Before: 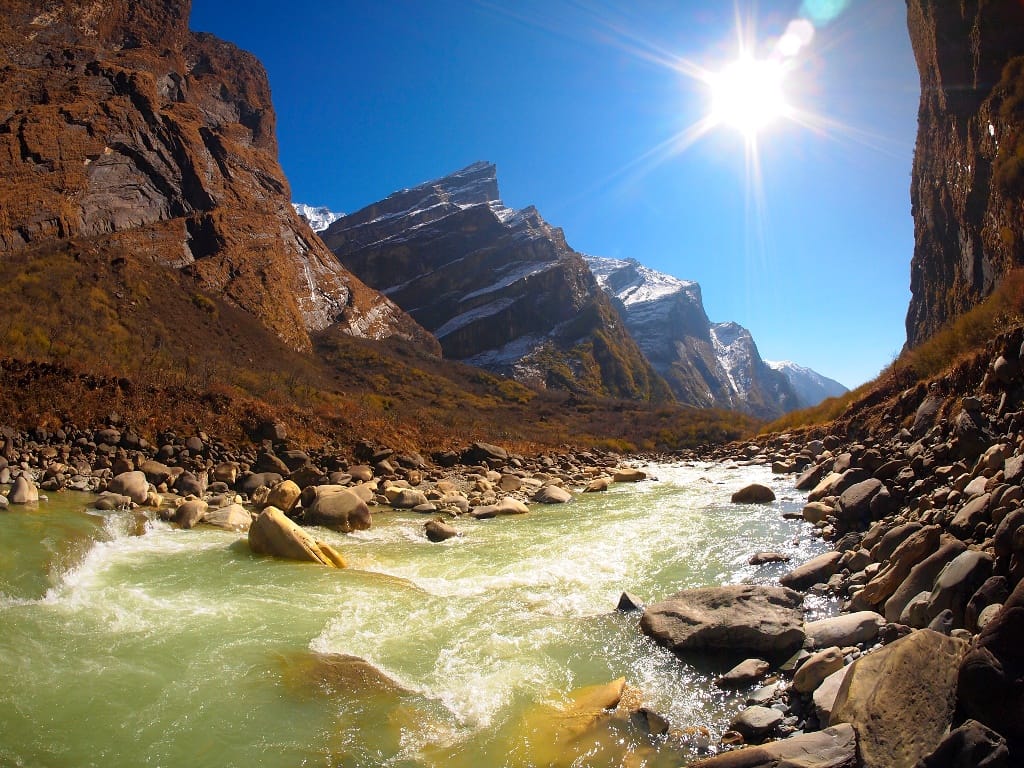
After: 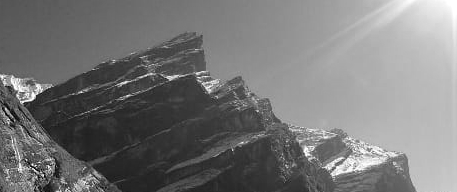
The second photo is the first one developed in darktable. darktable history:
monochrome: a -4.13, b 5.16, size 1
crop: left 28.64%, top 16.832%, right 26.637%, bottom 58.055%
local contrast: highlights 100%, shadows 100%, detail 120%, midtone range 0.2
